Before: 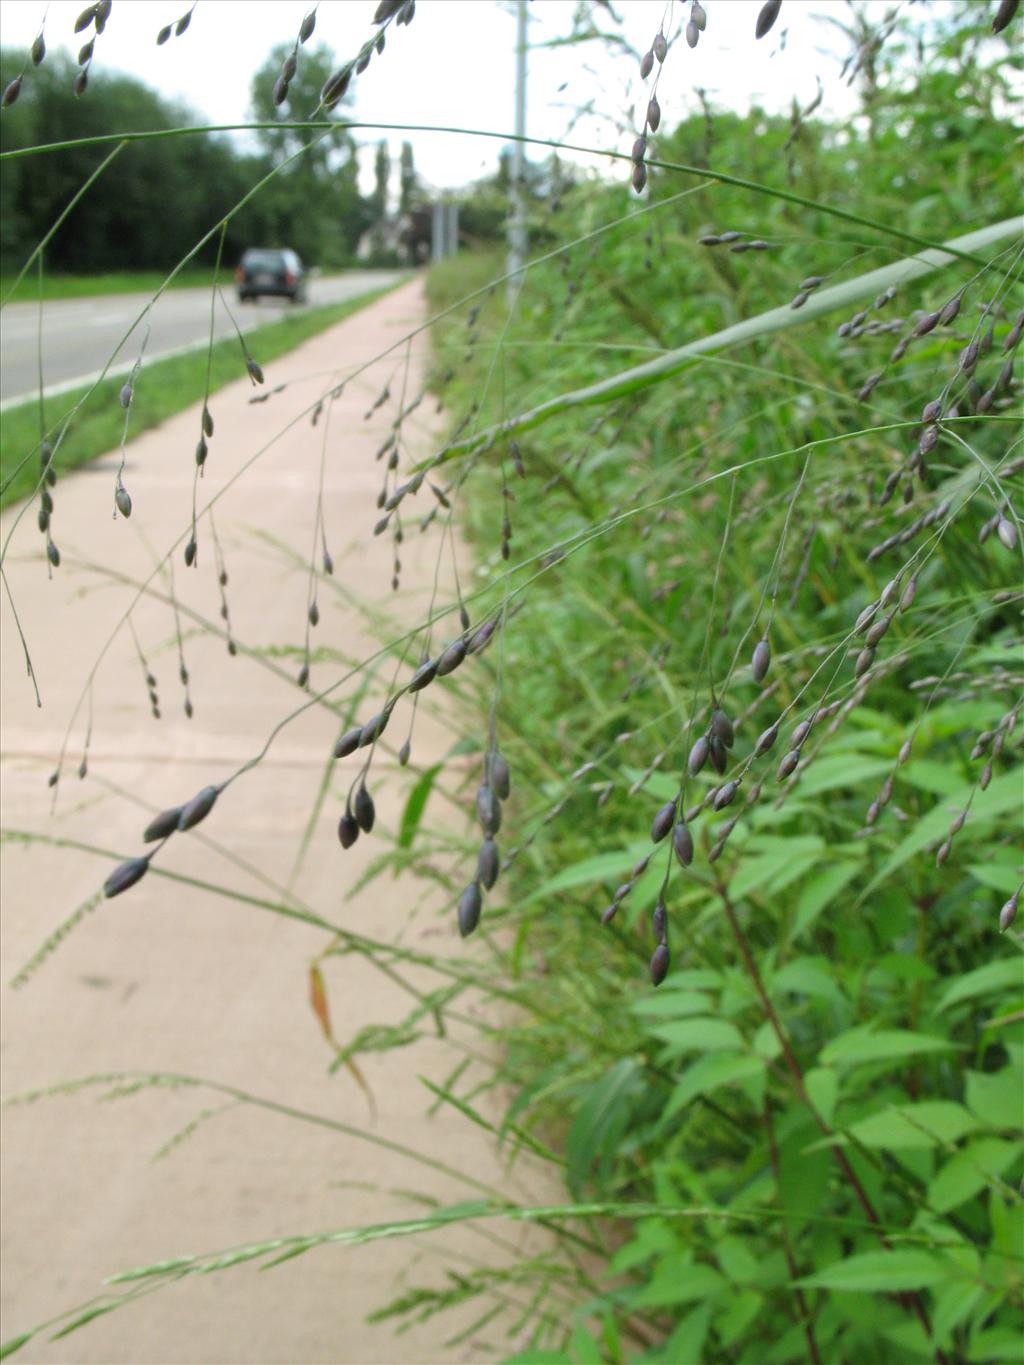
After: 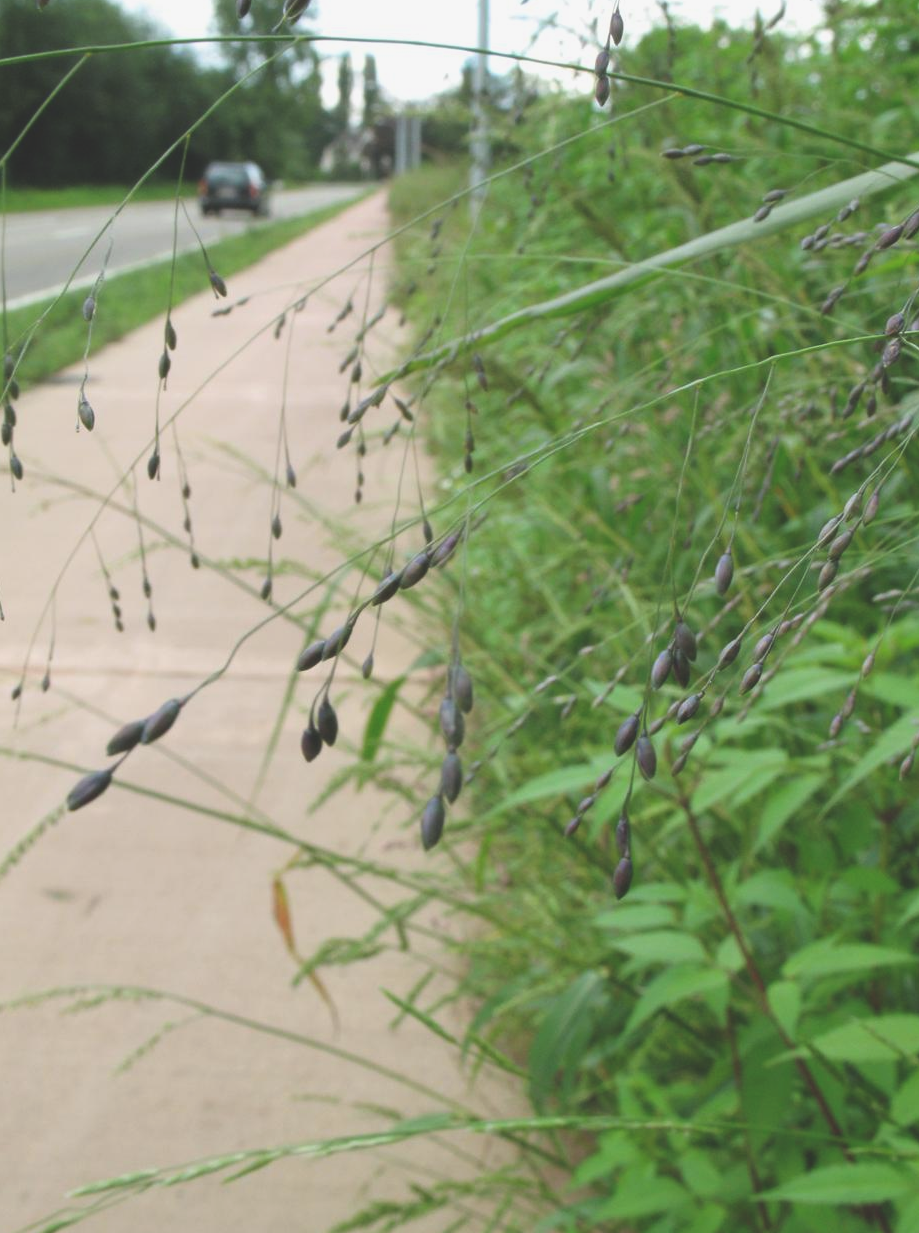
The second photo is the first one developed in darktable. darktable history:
crop: left 3.705%, top 6.386%, right 6.498%, bottom 3.234%
exposure: black level correction -0.024, exposure -0.12 EV, compensate highlight preservation false
